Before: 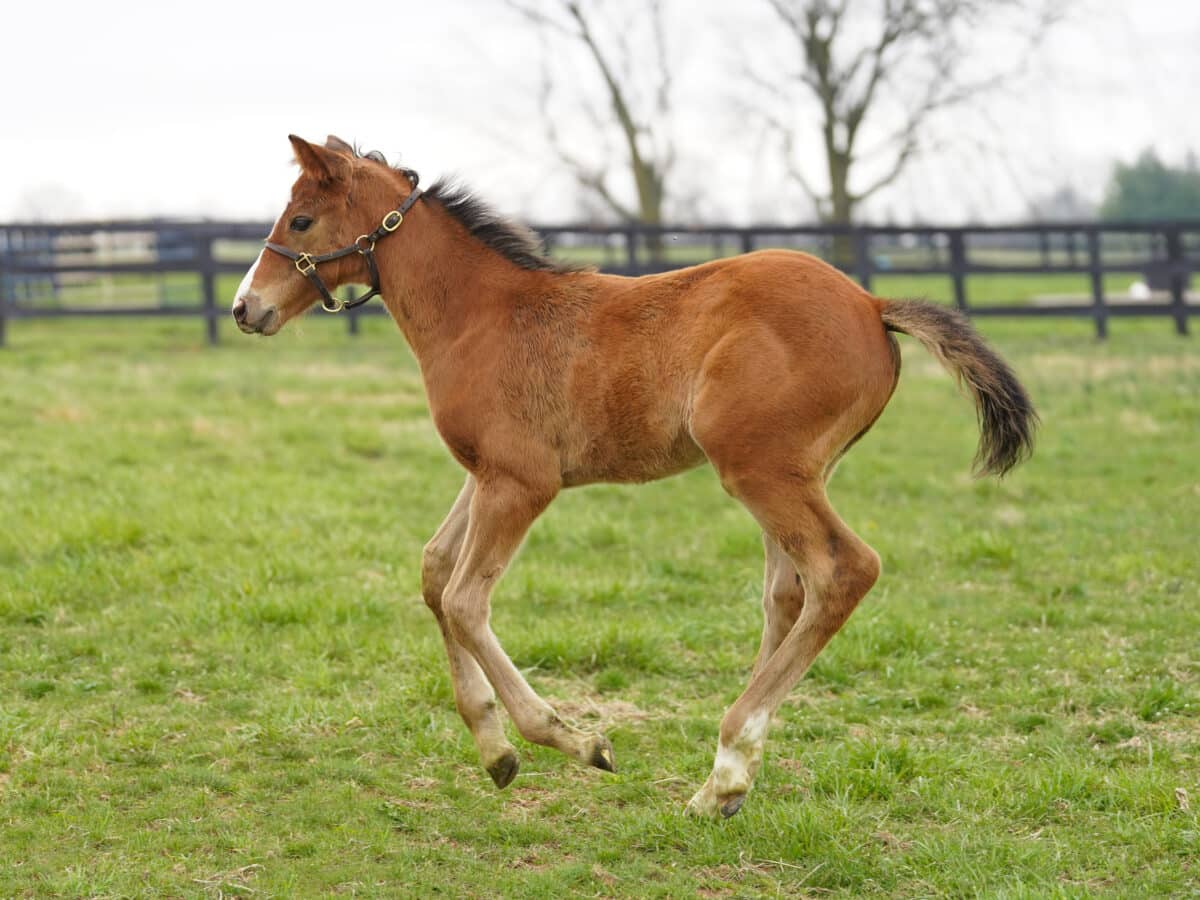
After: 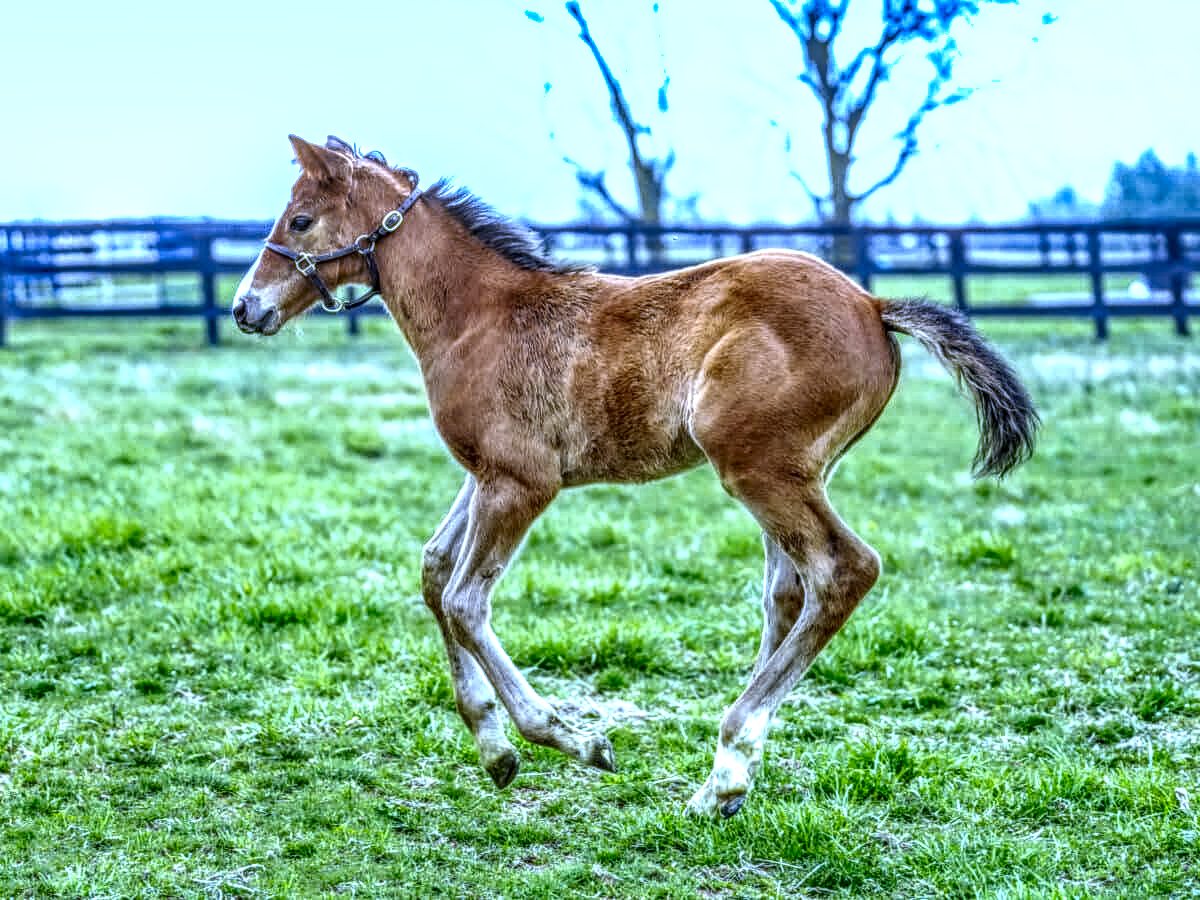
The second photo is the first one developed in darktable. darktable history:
contrast equalizer: y [[0.5 ×6], [0.5 ×6], [0.5 ×6], [0 ×6], [0, 0, 0, 0.581, 0.011, 0]]
contrast brightness saturation: contrast 0.09, saturation 0.28
white balance: red 0.766, blue 1.537
shadows and highlights: shadows 49, highlights -41, soften with gaussian
local contrast: highlights 0%, shadows 0%, detail 300%, midtone range 0.3
exposure: black level correction -0.002, exposure 0.54 EV, compensate highlight preservation false
